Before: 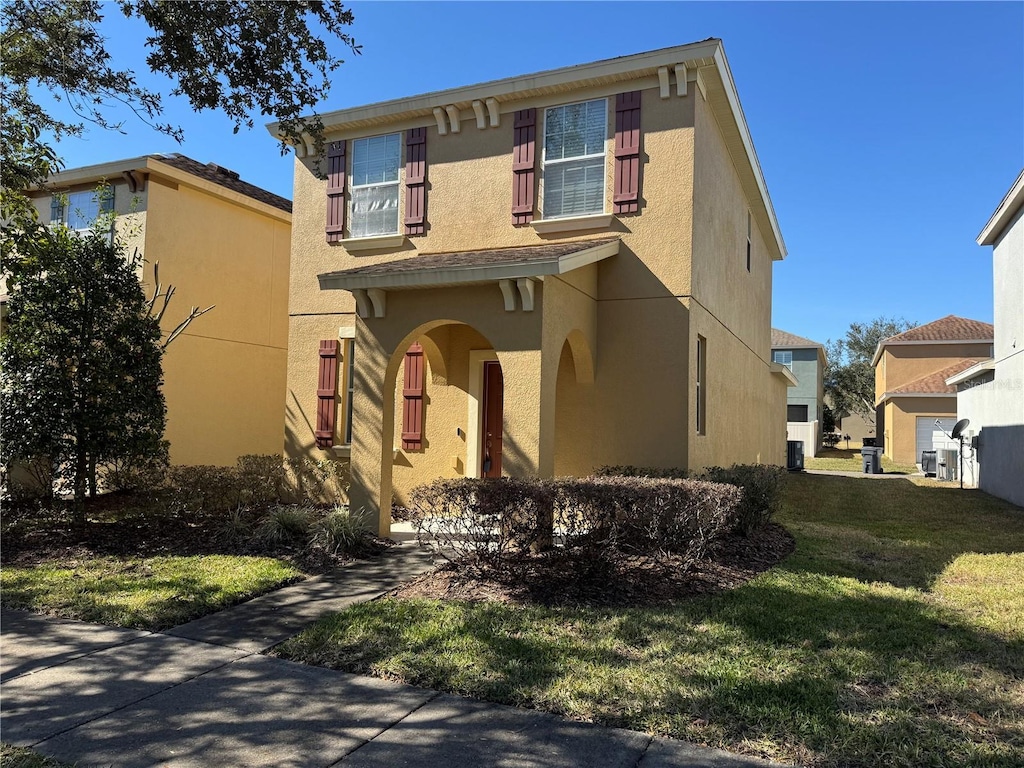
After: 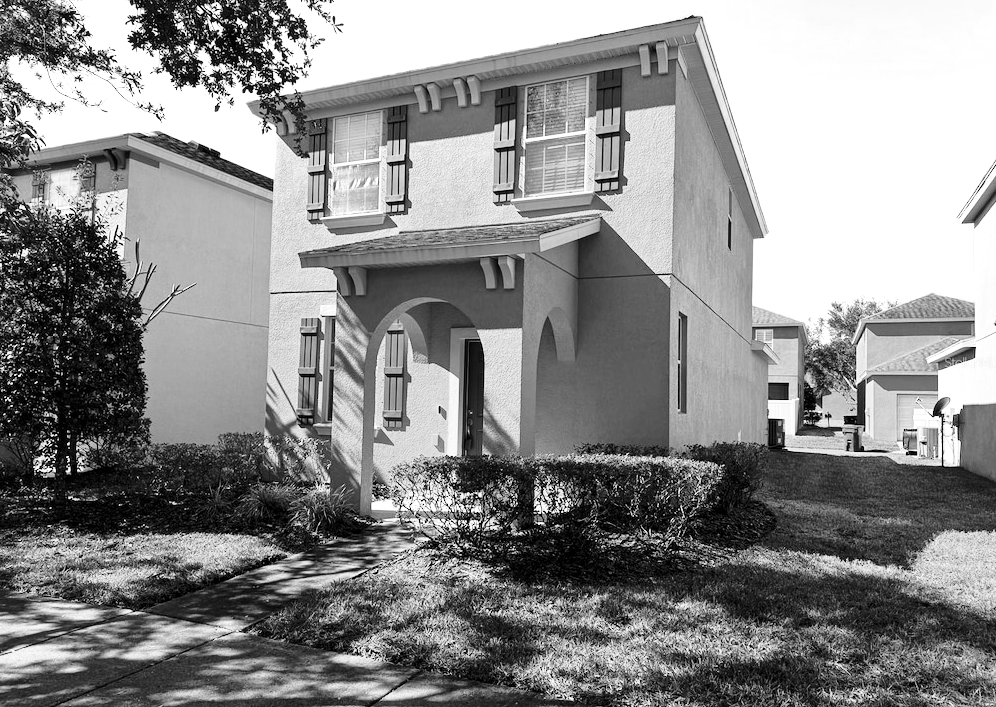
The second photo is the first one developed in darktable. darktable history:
base curve: curves: ch0 [(0, 0) (0.028, 0.03) (0.121, 0.232) (0.46, 0.748) (0.859, 0.968) (1, 1)], preserve colors none
local contrast: mode bilateral grid, contrast 21, coarseness 50, detail 128%, midtone range 0.2
crop: left 1.9%, top 2.933%, right 0.758%, bottom 4.936%
color zones: curves: ch0 [(0, 0.613) (0.01, 0.613) (0.245, 0.448) (0.498, 0.529) (0.642, 0.665) (0.879, 0.777) (0.99, 0.613)]; ch1 [(0, 0) (0.143, 0) (0.286, 0) (0.429, 0) (0.571, 0) (0.714, 0) (0.857, 0)]
